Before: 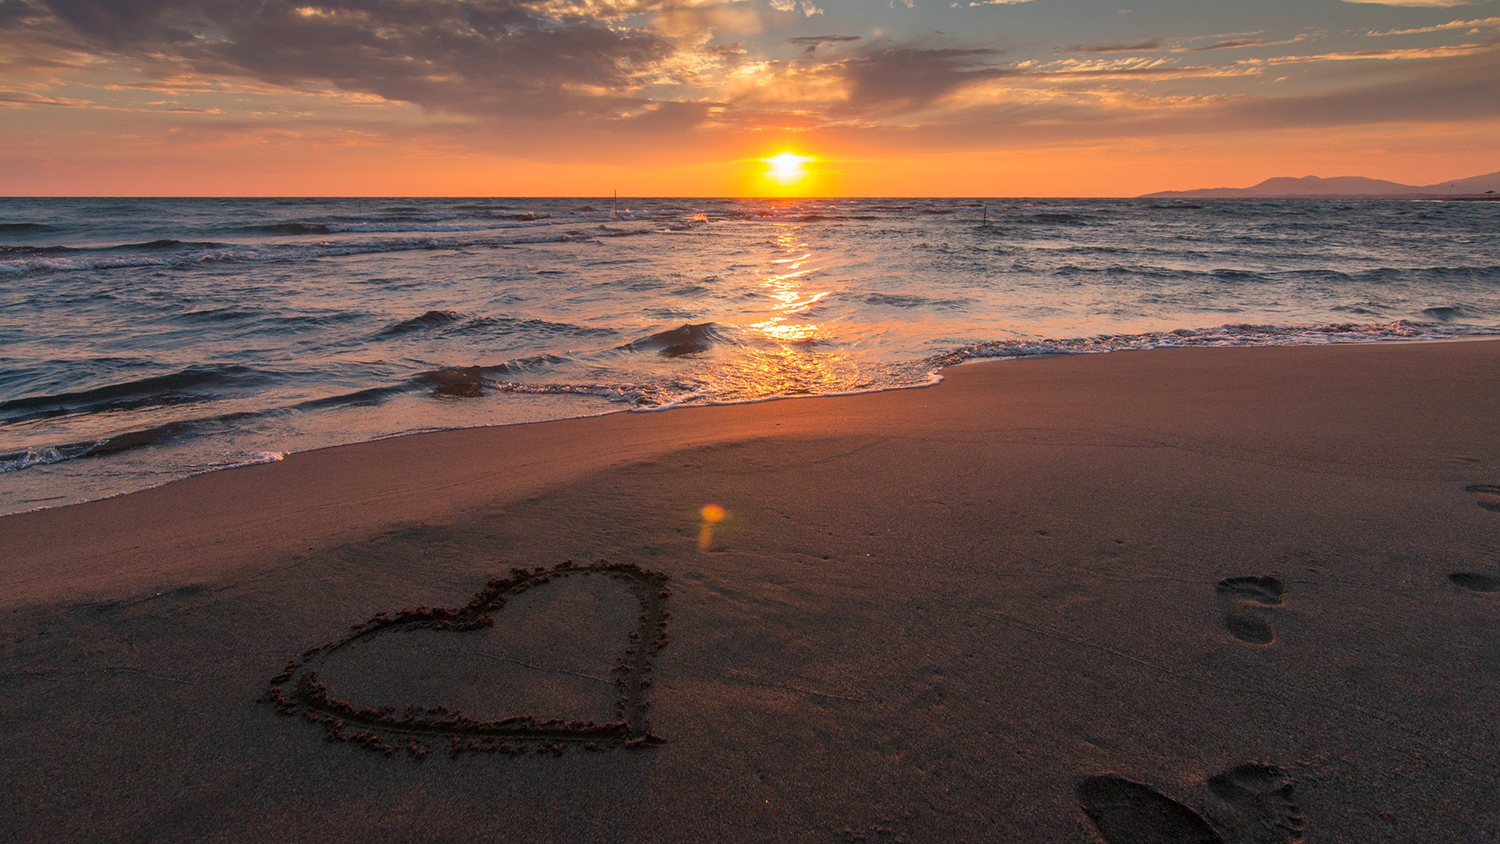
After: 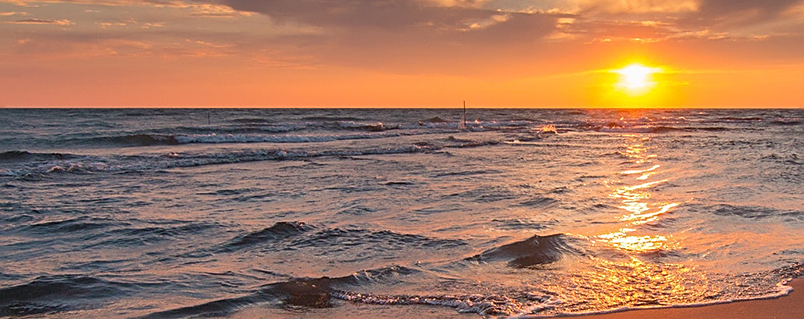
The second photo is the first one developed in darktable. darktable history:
crop: left 10.121%, top 10.631%, right 36.218%, bottom 51.526%
sharpen: amount 0.575
